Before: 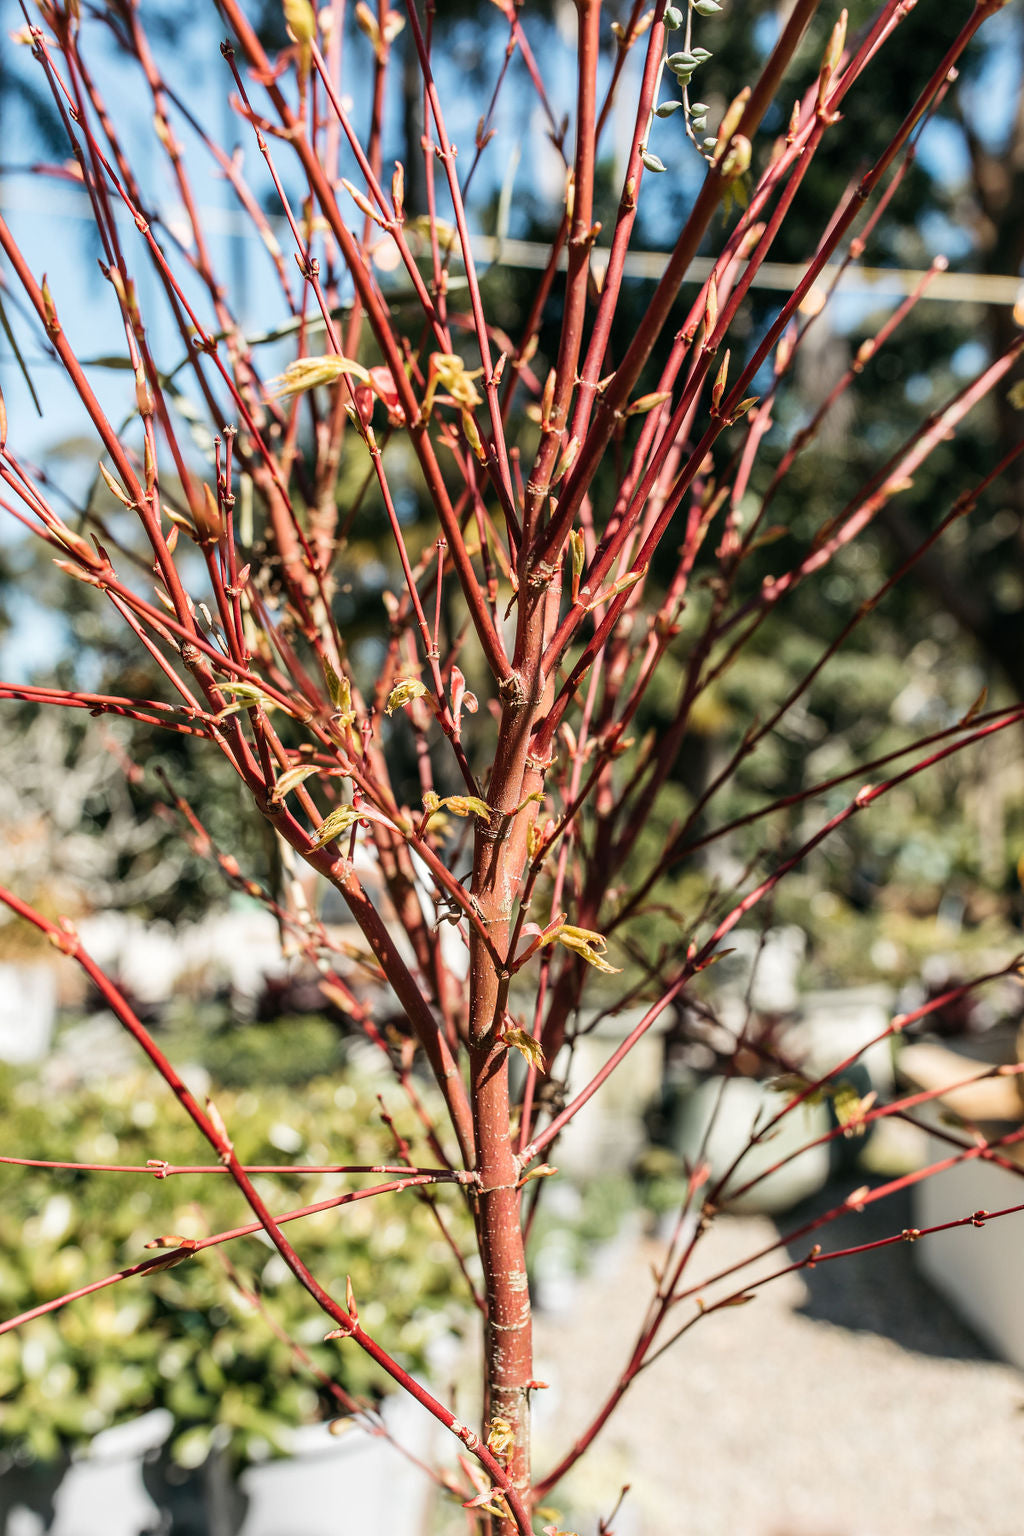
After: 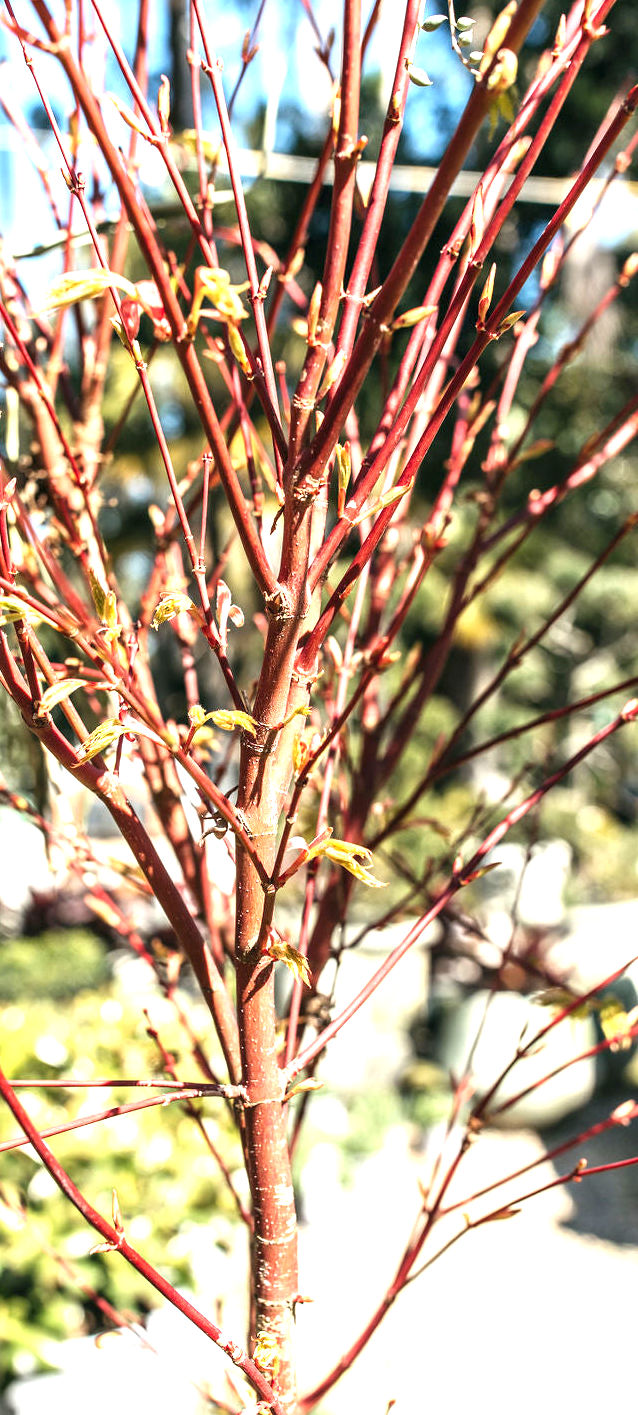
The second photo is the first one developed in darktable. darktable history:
exposure: black level correction 0, exposure 1.2 EV, compensate exposure bias true, compensate highlight preservation false
crop and rotate: left 22.918%, top 5.629%, right 14.711%, bottom 2.247%
